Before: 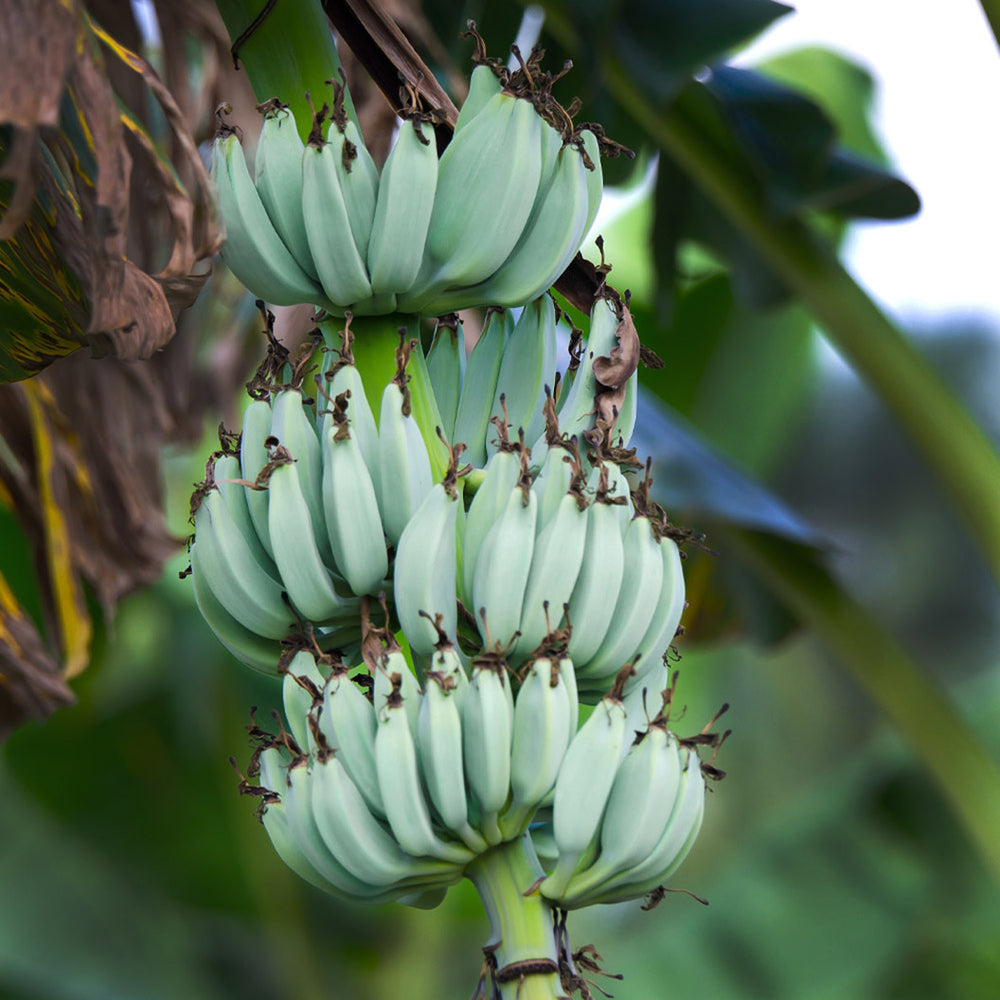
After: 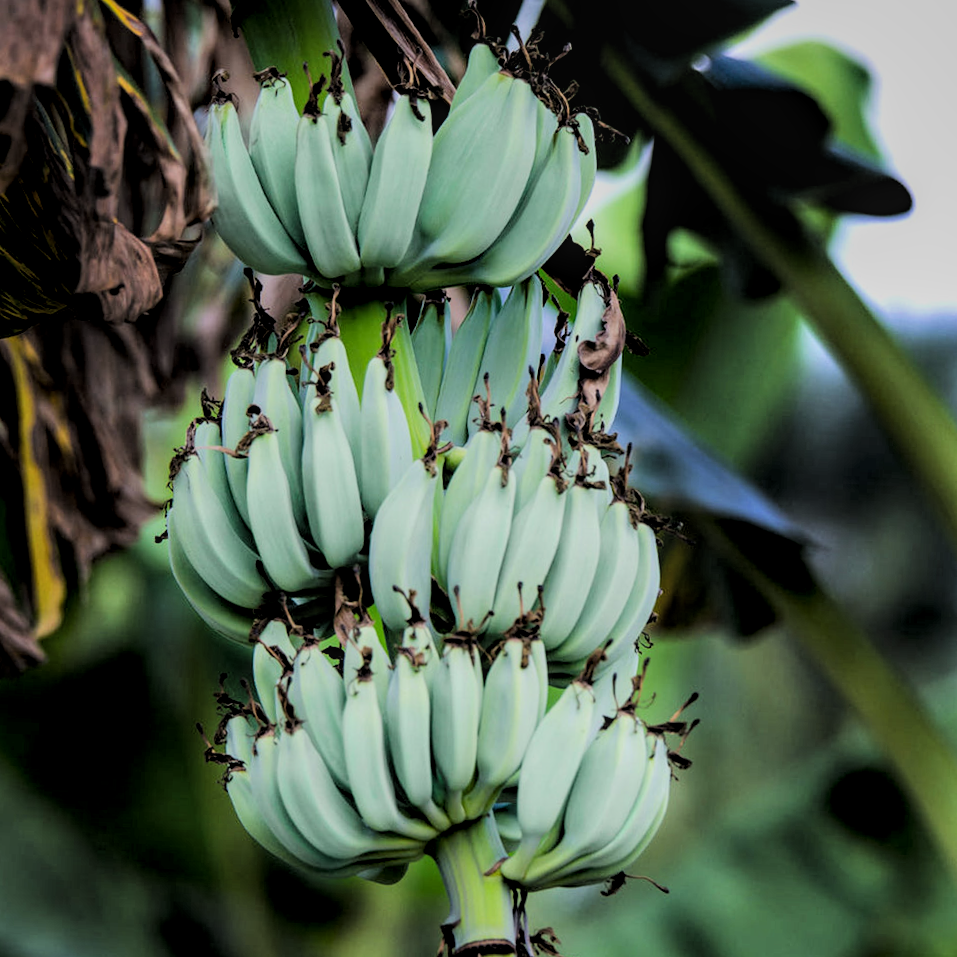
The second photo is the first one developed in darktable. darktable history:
levels: levels [0.016, 0.492, 0.969]
local contrast: detail 130%
crop and rotate: angle -2.64°
filmic rgb: black relative exposure -4.15 EV, white relative exposure 5.13 EV, hardness 2.05, contrast 1.163, color science v6 (2022)
